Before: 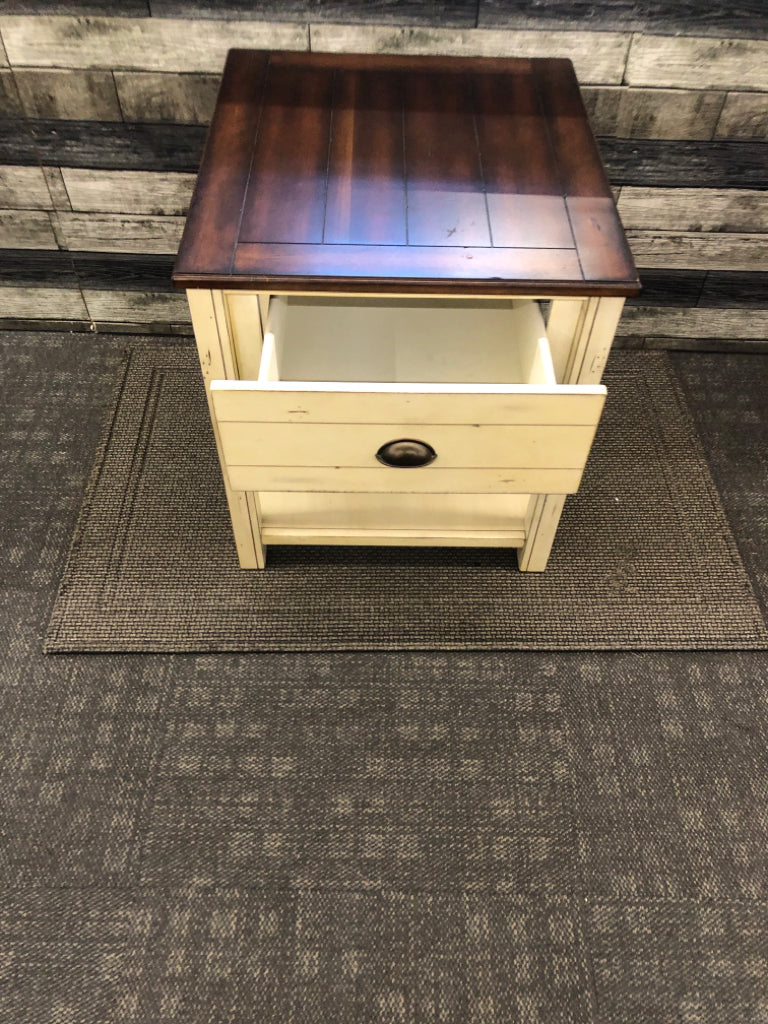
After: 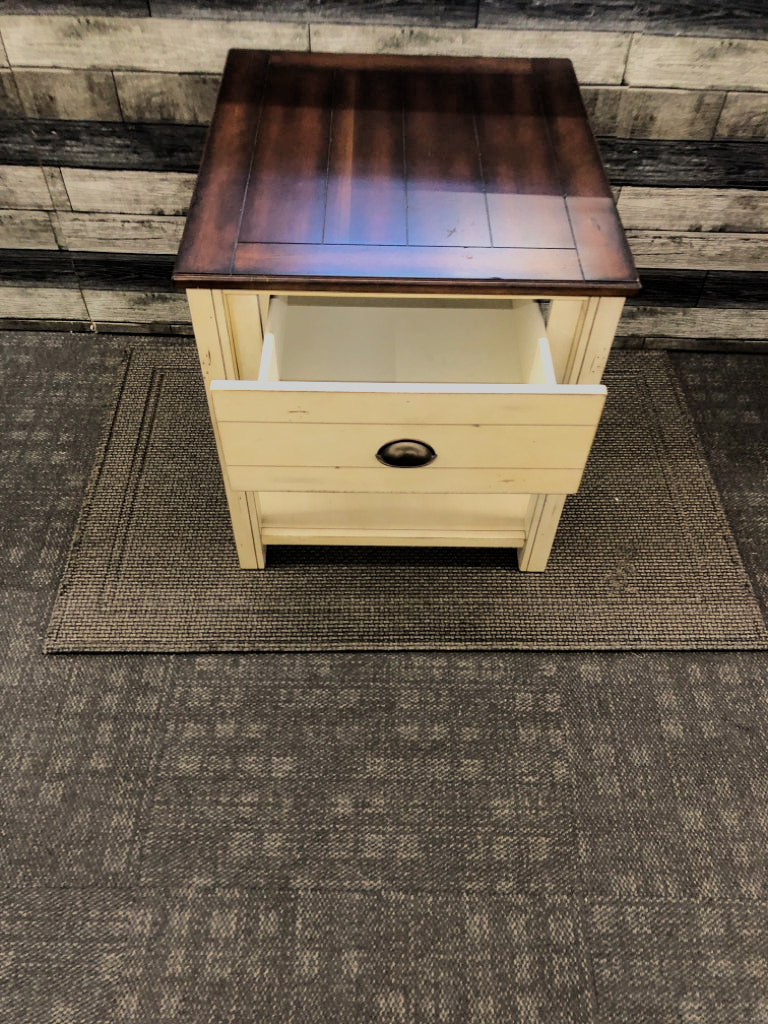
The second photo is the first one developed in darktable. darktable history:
filmic rgb: black relative exposure -7.15 EV, white relative exposure 5.36 EV, hardness 3.02, color science v6 (2022)
